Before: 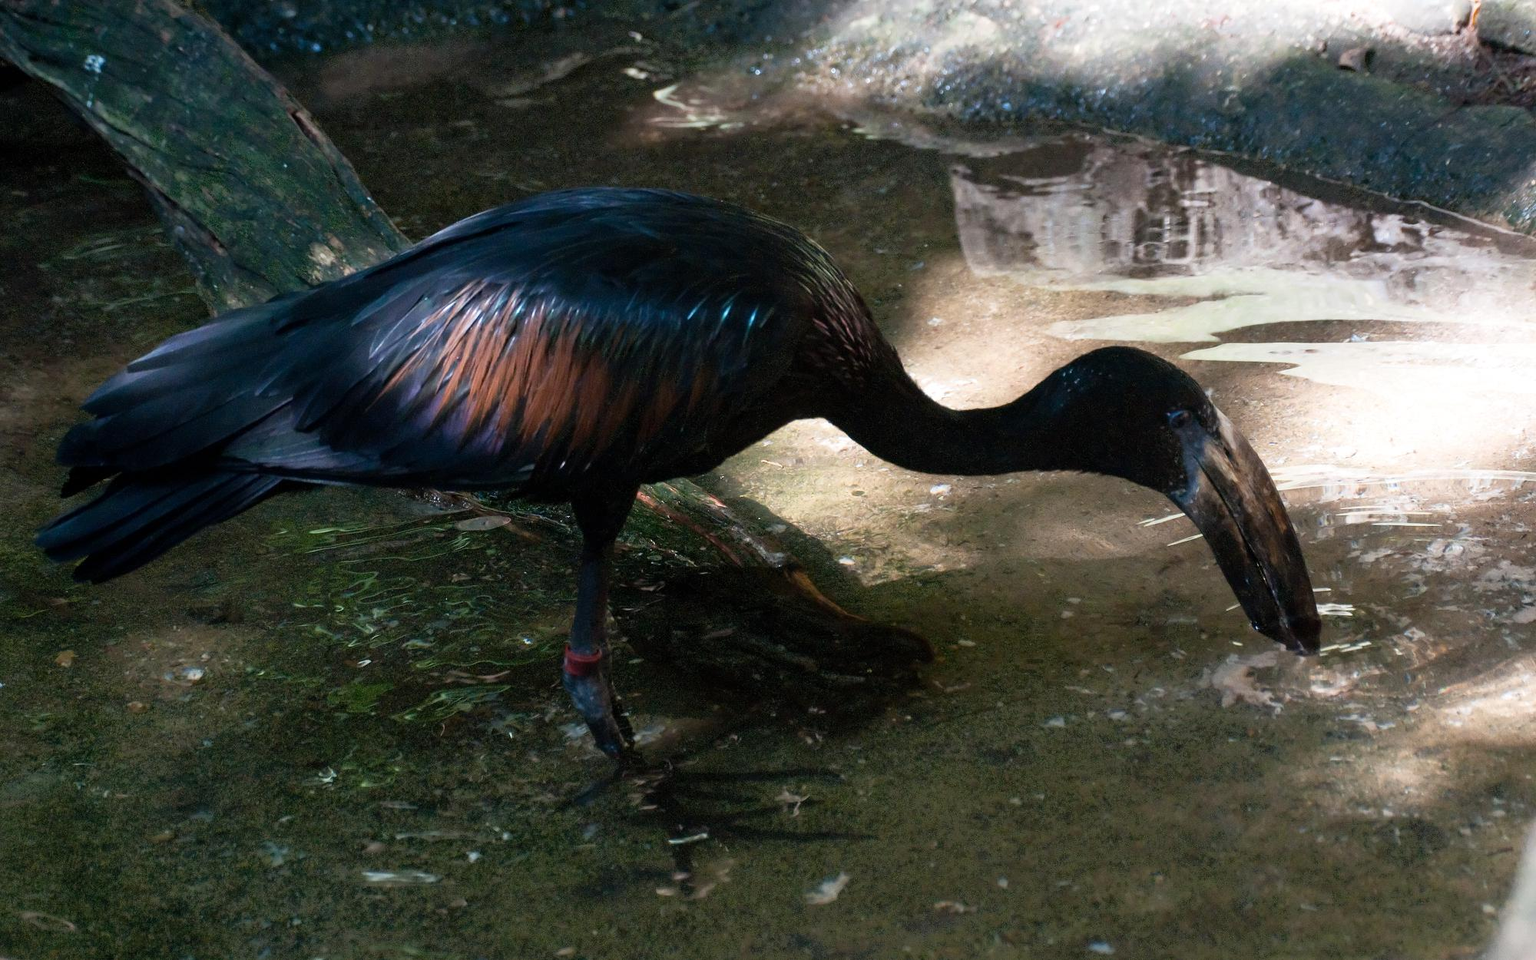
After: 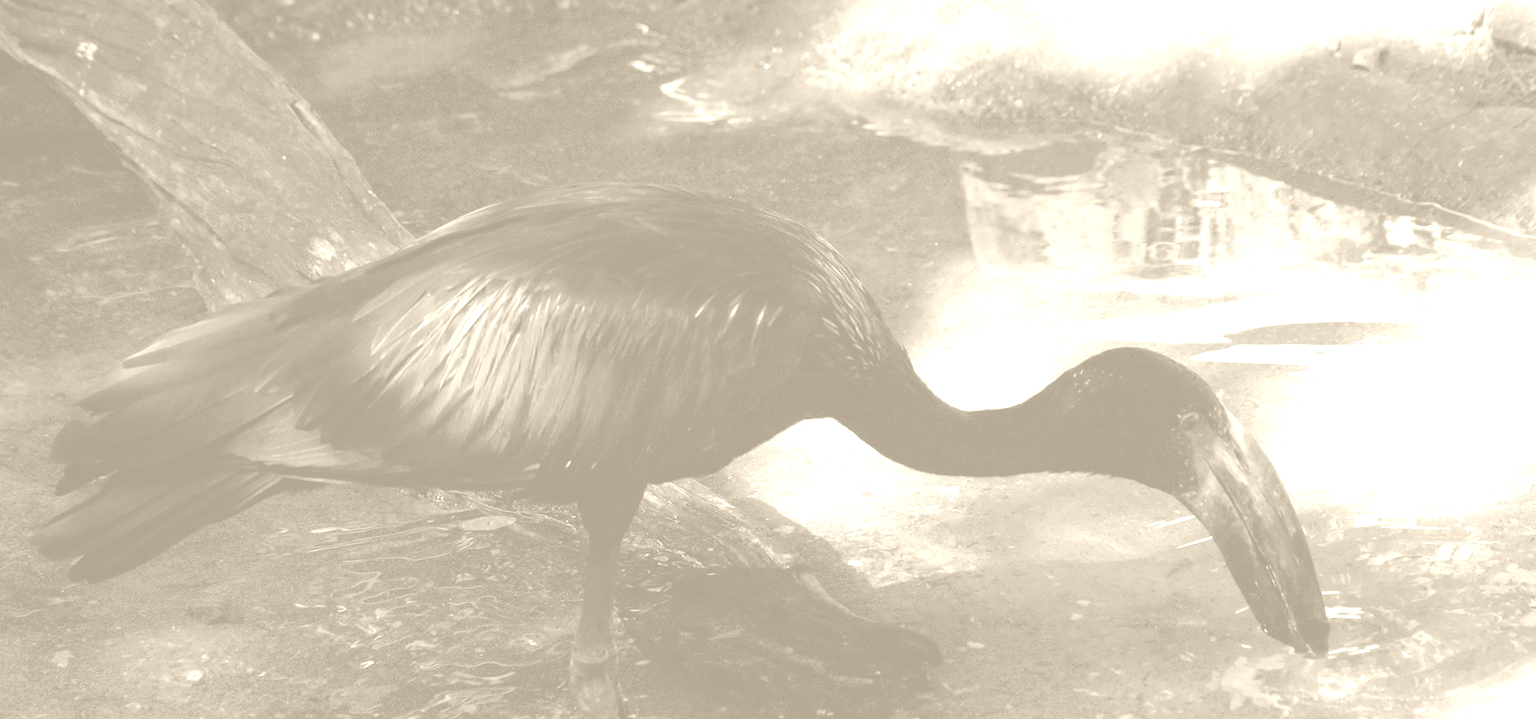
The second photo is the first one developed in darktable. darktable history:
crop: bottom 24.988%
colorize: hue 36°, saturation 71%, lightness 80.79%
rotate and perspective: rotation 0.174°, lens shift (vertical) 0.013, lens shift (horizontal) 0.019, shear 0.001, automatic cropping original format, crop left 0.007, crop right 0.991, crop top 0.016, crop bottom 0.997
